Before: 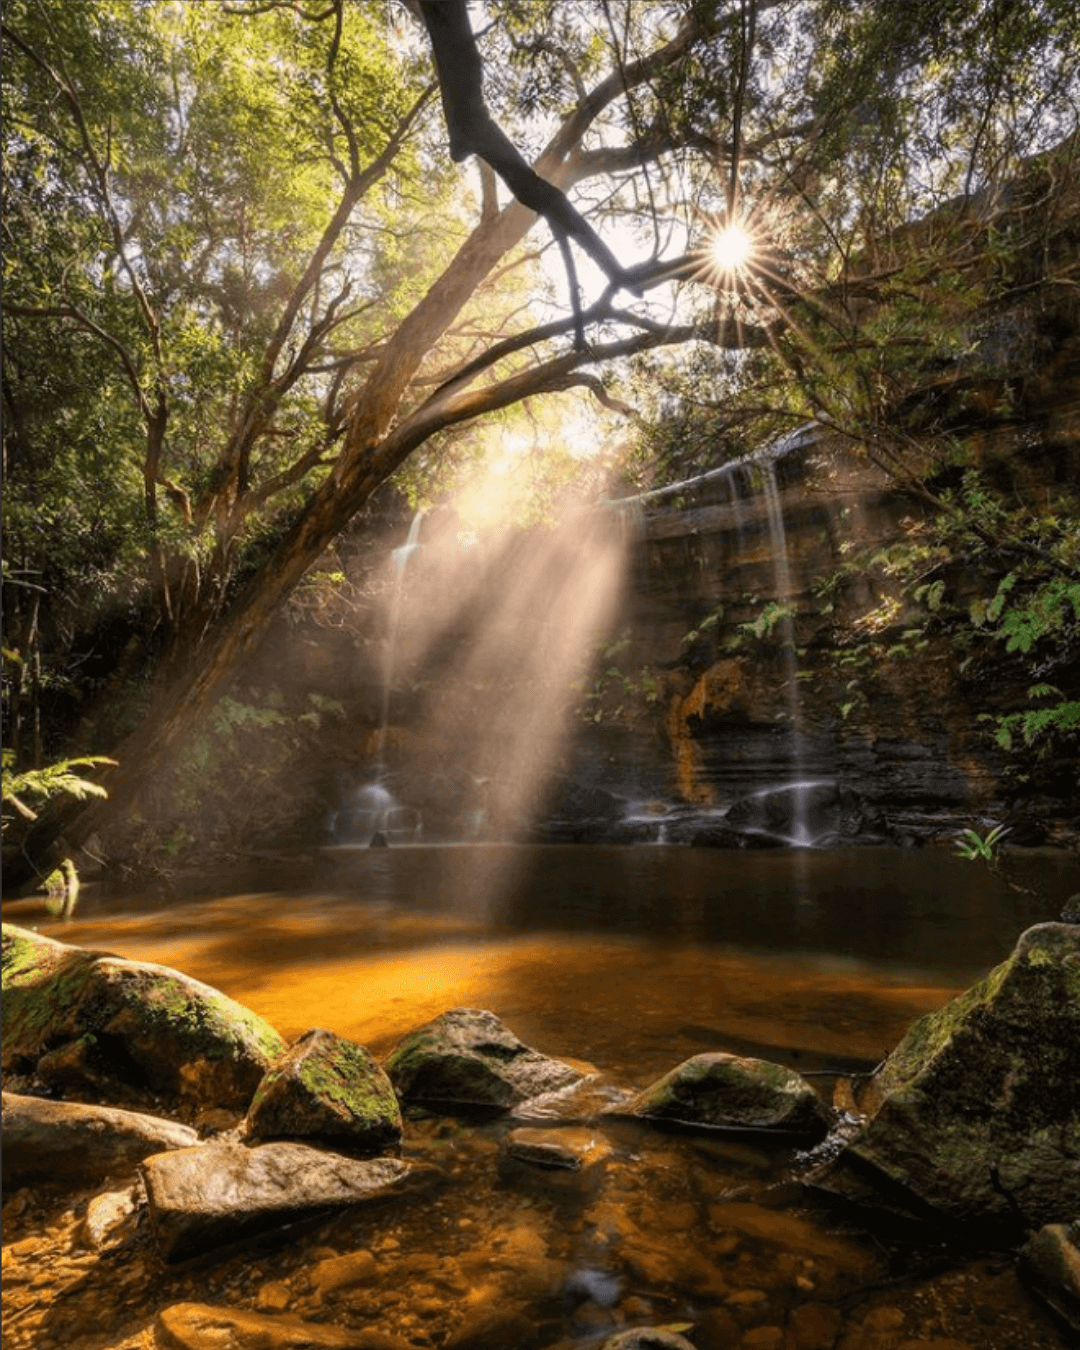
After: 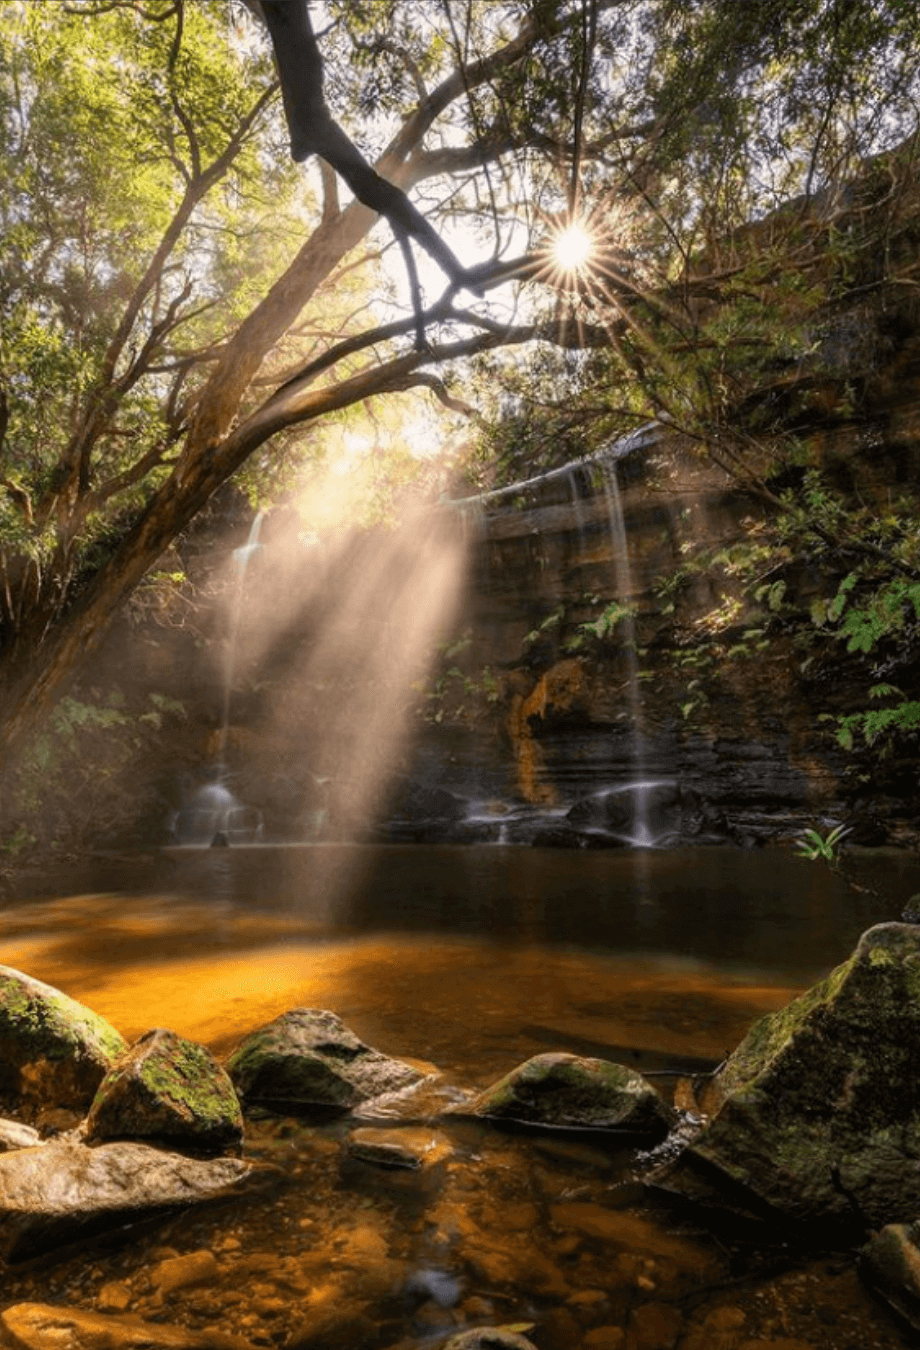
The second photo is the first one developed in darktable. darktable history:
crop and rotate: left 14.796%
